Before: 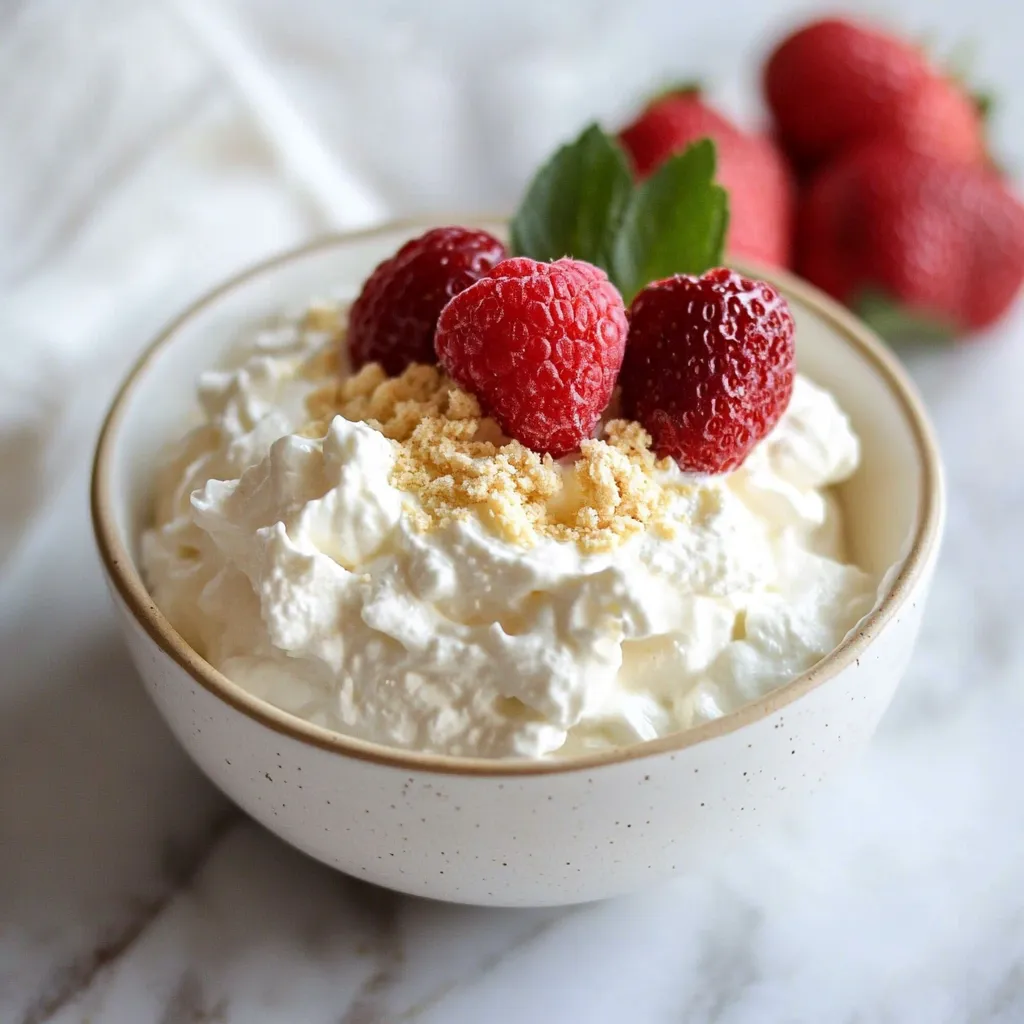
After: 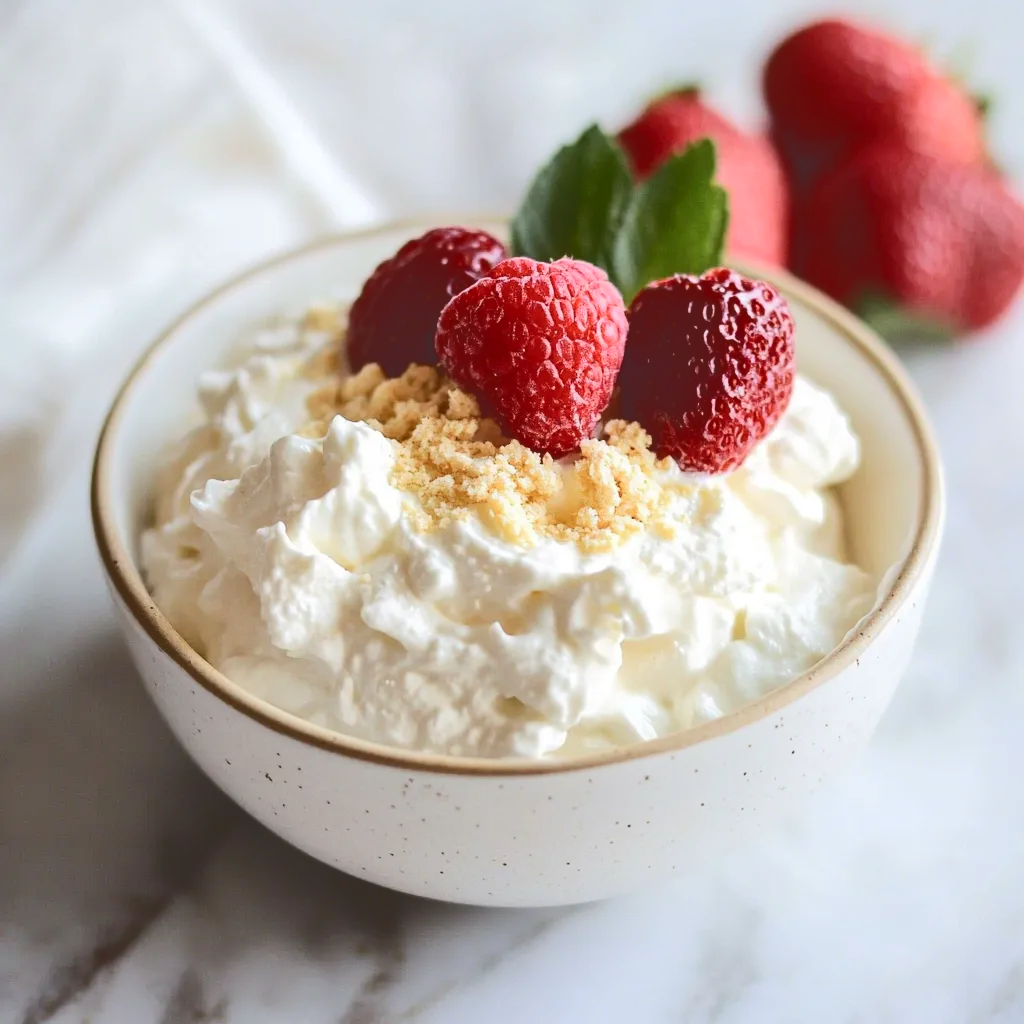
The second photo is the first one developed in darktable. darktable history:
tone curve: curves: ch0 [(0, 0) (0.003, 0.195) (0.011, 0.196) (0.025, 0.196) (0.044, 0.196) (0.069, 0.196) (0.1, 0.196) (0.136, 0.197) (0.177, 0.207) (0.224, 0.224) (0.277, 0.268) (0.335, 0.336) (0.399, 0.424) (0.468, 0.533) (0.543, 0.632) (0.623, 0.715) (0.709, 0.789) (0.801, 0.85) (0.898, 0.906) (1, 1)], color space Lab, independent channels, preserve colors none
